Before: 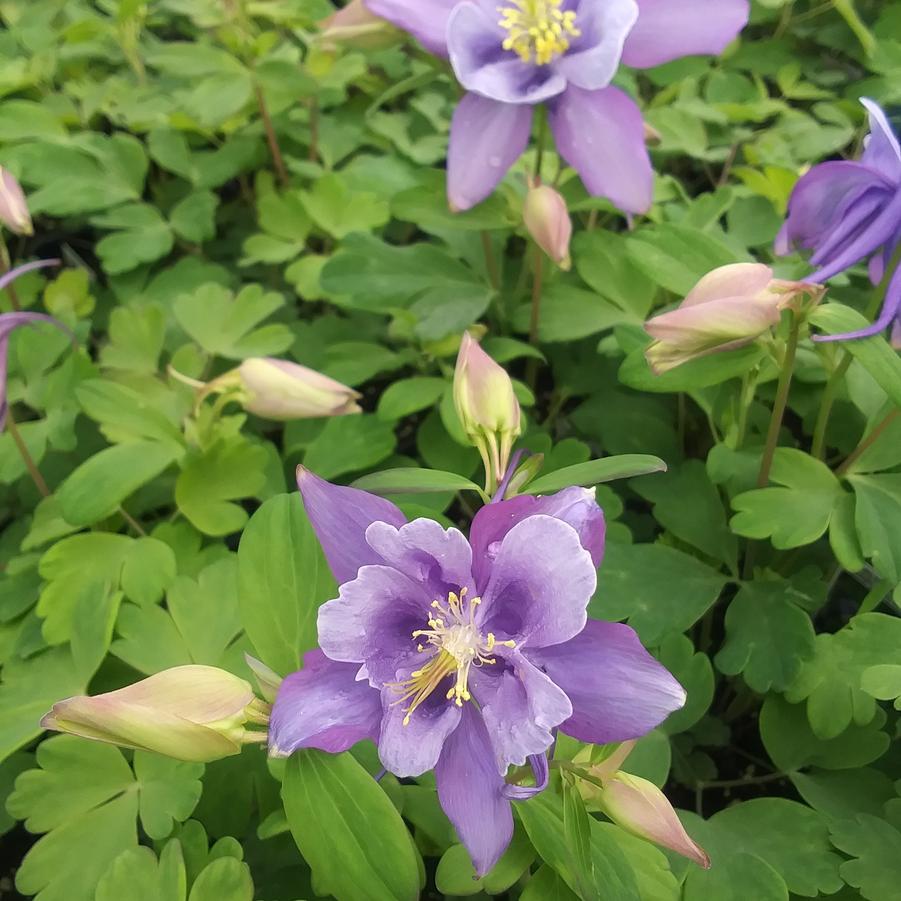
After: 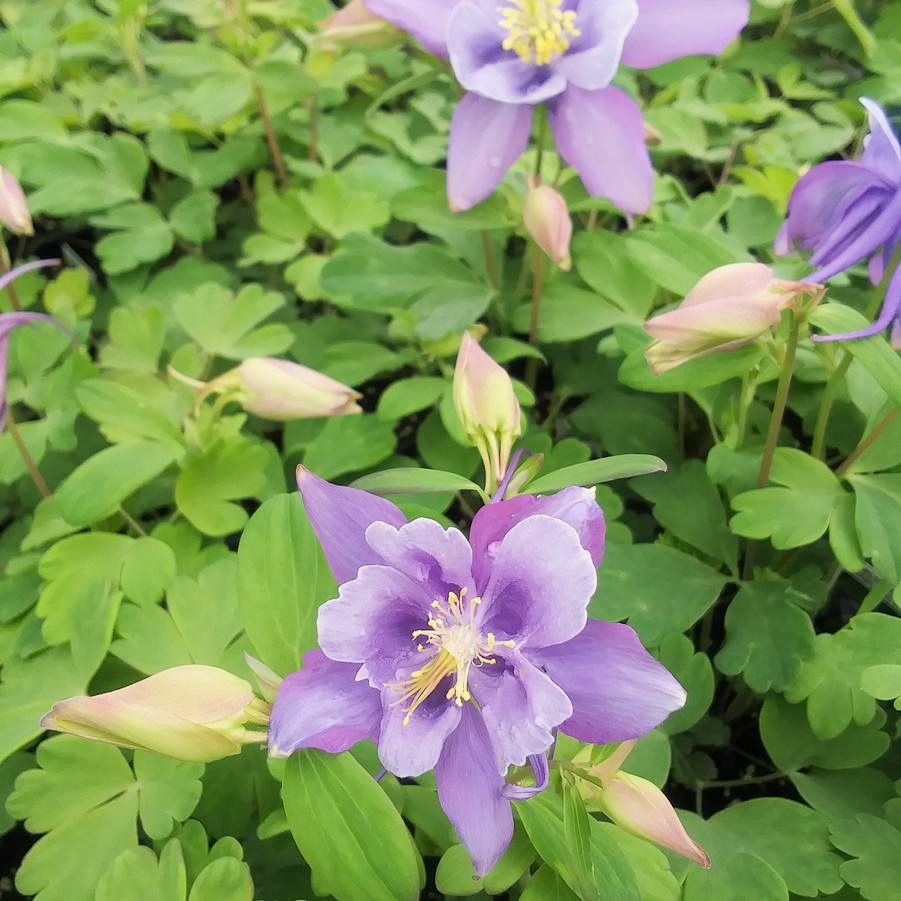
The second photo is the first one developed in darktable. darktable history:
exposure: black level correction 0, exposure 0.7 EV, compensate highlight preservation false
filmic rgb: white relative exposure 3.85 EV, hardness 4.3
